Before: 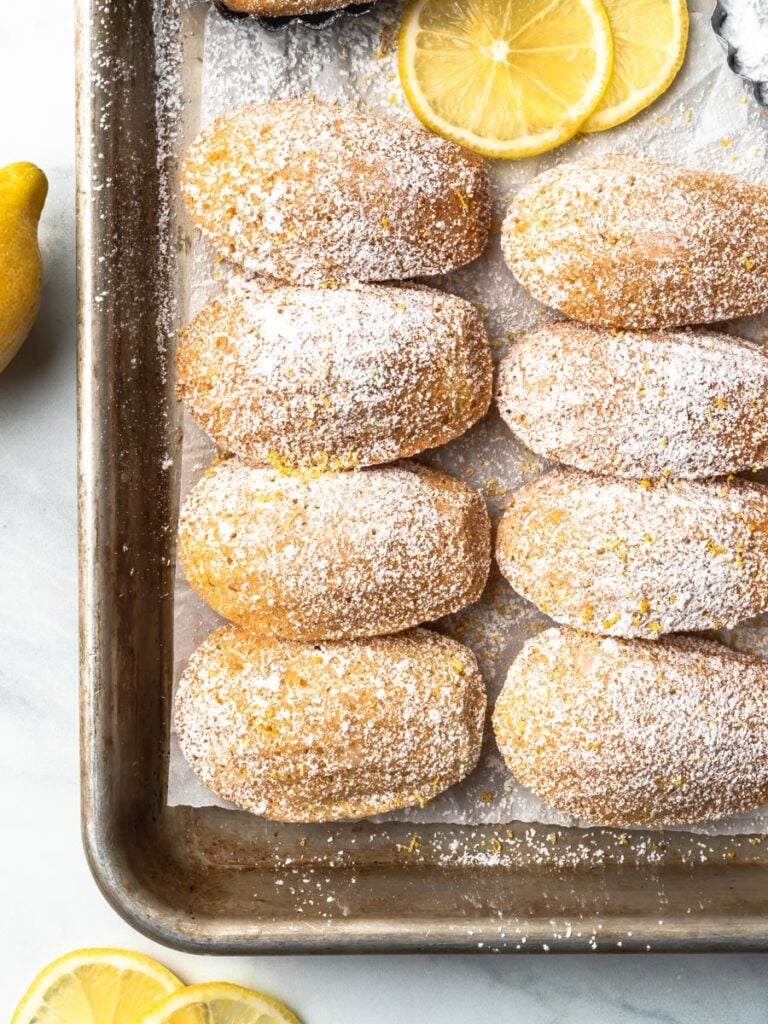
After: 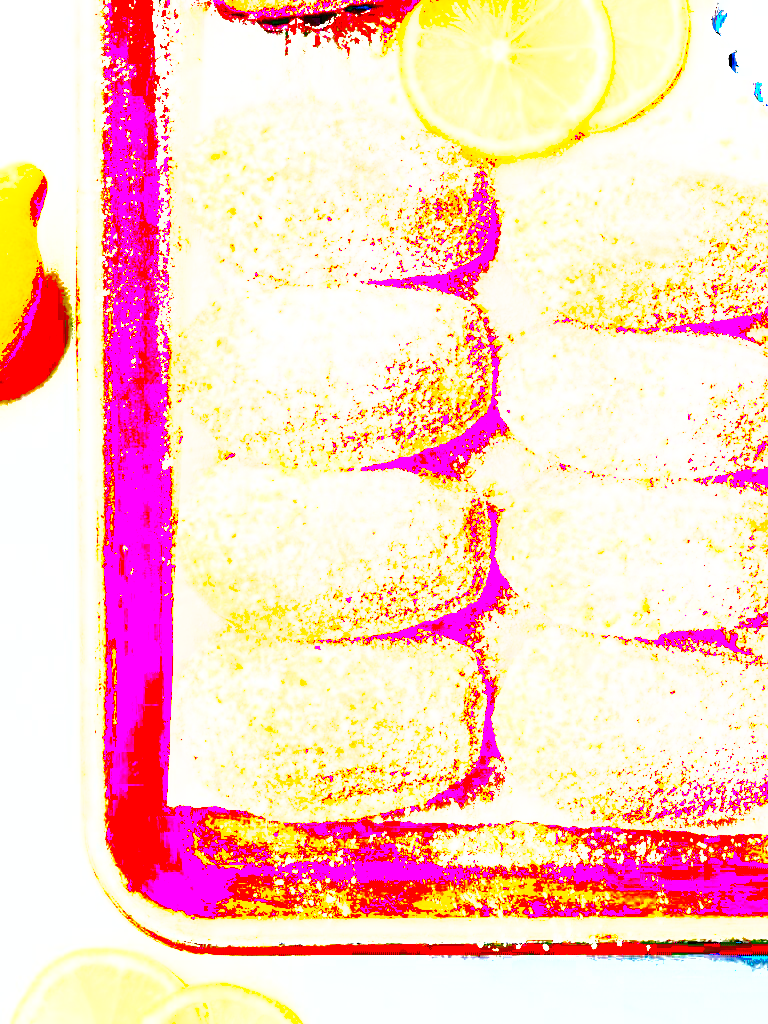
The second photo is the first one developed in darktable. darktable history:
local contrast: mode bilateral grid, contrast 20, coarseness 49, detail 119%, midtone range 0.2
shadows and highlights: on, module defaults
color correction: highlights b* 0.045
exposure: black level correction 0.099, exposure 2.981 EV, compensate highlight preservation false
